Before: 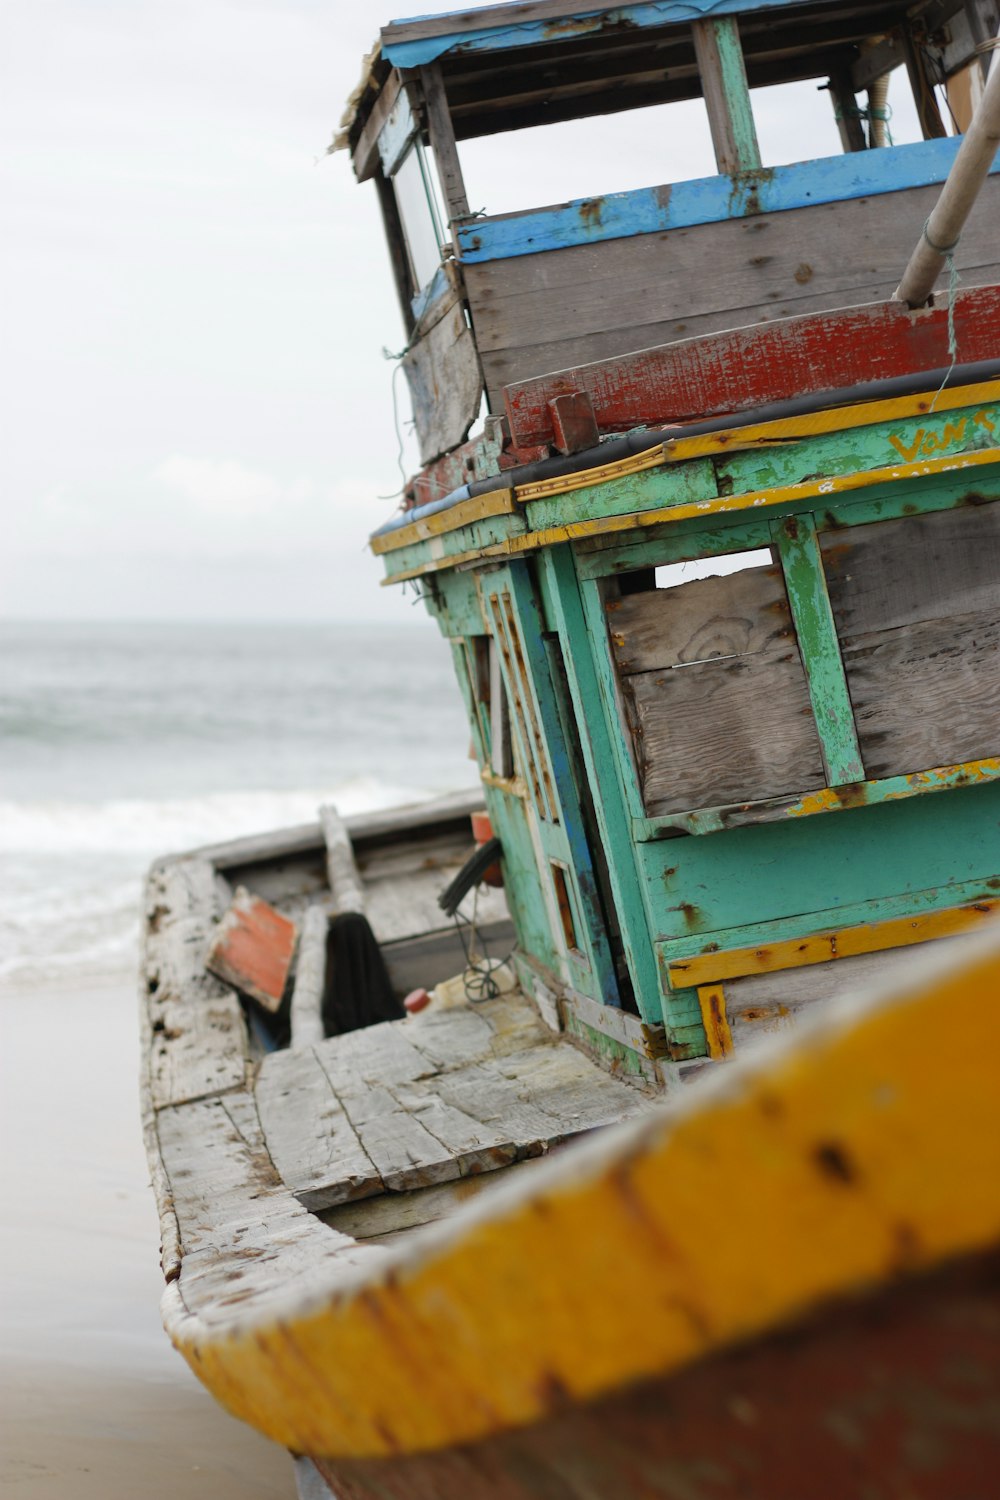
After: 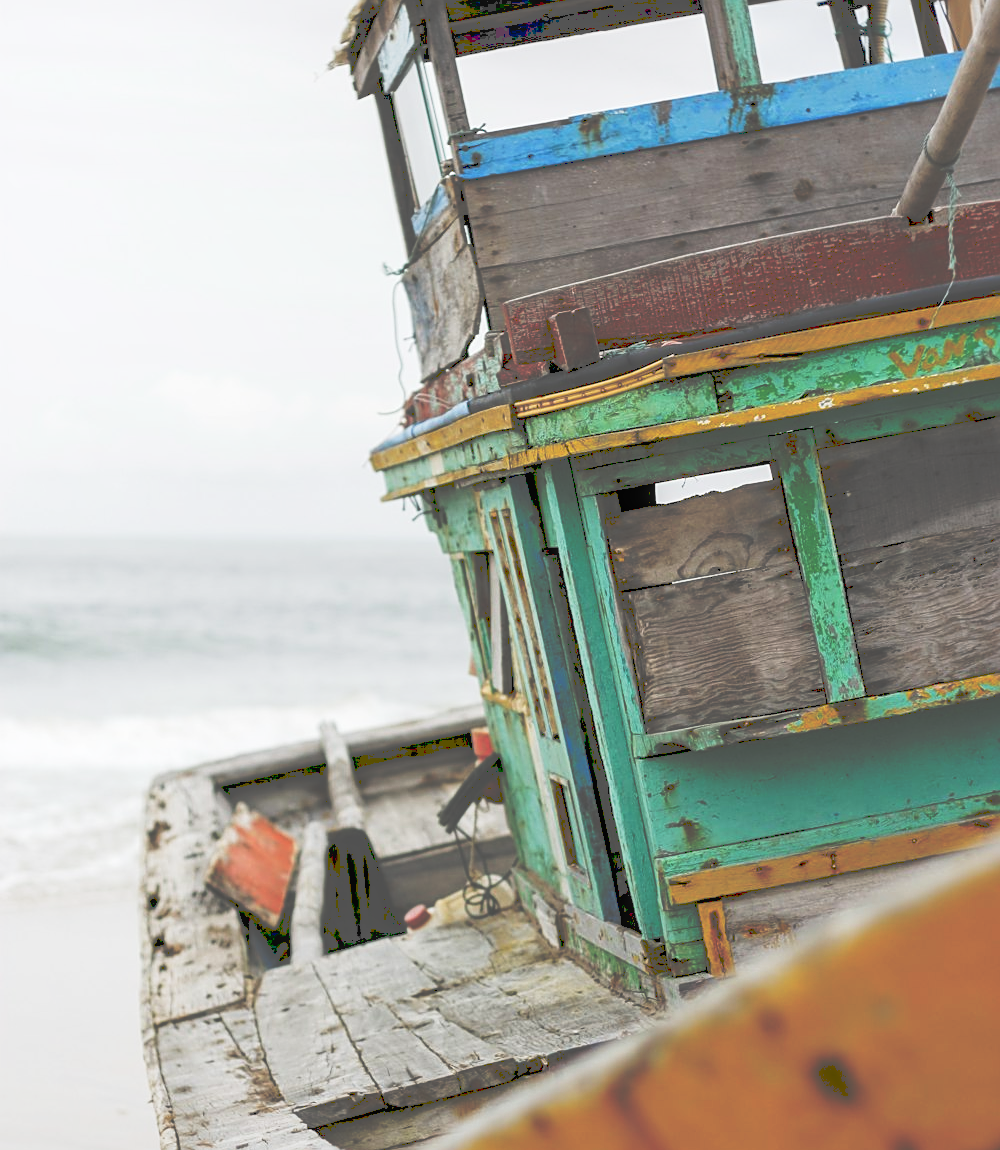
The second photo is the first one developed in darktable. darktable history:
tone curve: curves: ch0 [(0, 0) (0.003, 0.319) (0.011, 0.319) (0.025, 0.323) (0.044, 0.323) (0.069, 0.327) (0.1, 0.33) (0.136, 0.338) (0.177, 0.348) (0.224, 0.361) (0.277, 0.374) (0.335, 0.398) (0.399, 0.444) (0.468, 0.516) (0.543, 0.595) (0.623, 0.694) (0.709, 0.793) (0.801, 0.883) (0.898, 0.942) (1, 1)], preserve colors none
crop: top 5.667%, bottom 17.637%
local contrast: detail 110%
exposure: black level correction 0.005, exposure 0.001 EV, compensate highlight preservation false
sharpen: on, module defaults
